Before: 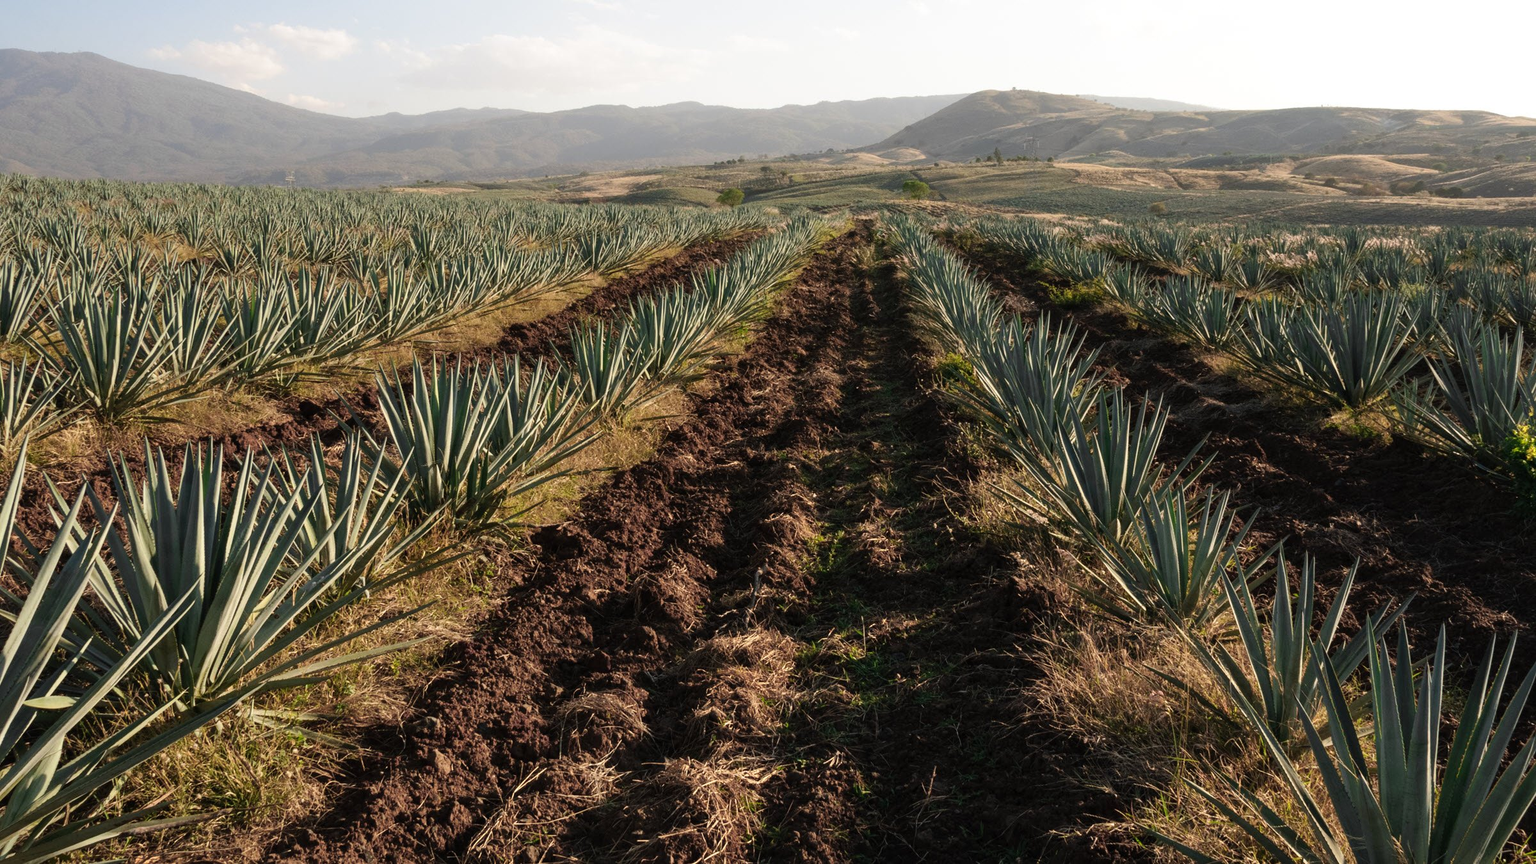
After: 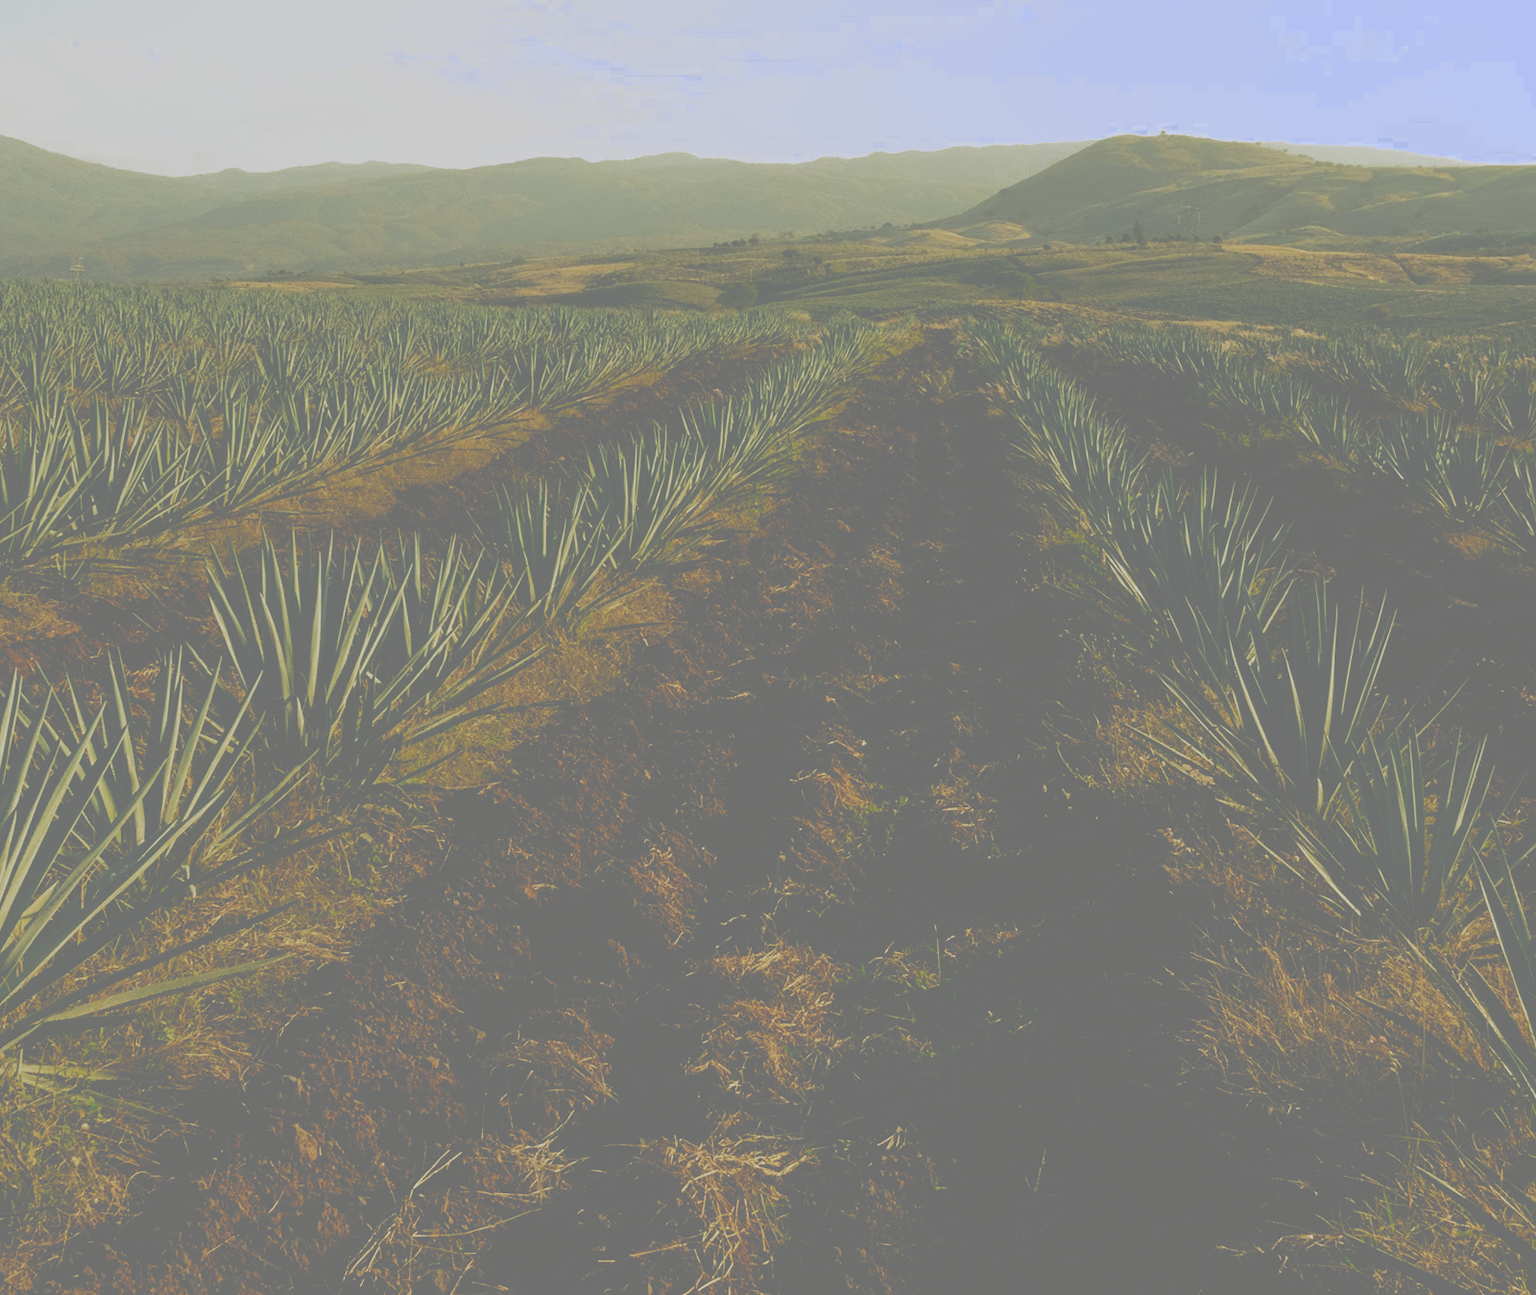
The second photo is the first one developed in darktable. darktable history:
rgb curve: curves: ch0 [(0.123, 0.061) (0.995, 0.887)]; ch1 [(0.06, 0.116) (1, 0.906)]; ch2 [(0, 0) (0.824, 0.69) (1, 1)], mode RGB, independent channels, compensate middle gray true
levels: levels [0.018, 0.493, 1]
crop and rotate: left 15.546%, right 17.787%
tone curve: curves: ch0 [(0, 0) (0.003, 0.449) (0.011, 0.449) (0.025, 0.449) (0.044, 0.45) (0.069, 0.453) (0.1, 0.453) (0.136, 0.455) (0.177, 0.458) (0.224, 0.462) (0.277, 0.47) (0.335, 0.491) (0.399, 0.522) (0.468, 0.561) (0.543, 0.619) (0.623, 0.69) (0.709, 0.756) (0.801, 0.802) (0.898, 0.825) (1, 1)], preserve colors none
color zones: curves: ch0 [(0.27, 0.396) (0.563, 0.504) (0.75, 0.5) (0.787, 0.307)]
contrast brightness saturation: saturation -0.05
